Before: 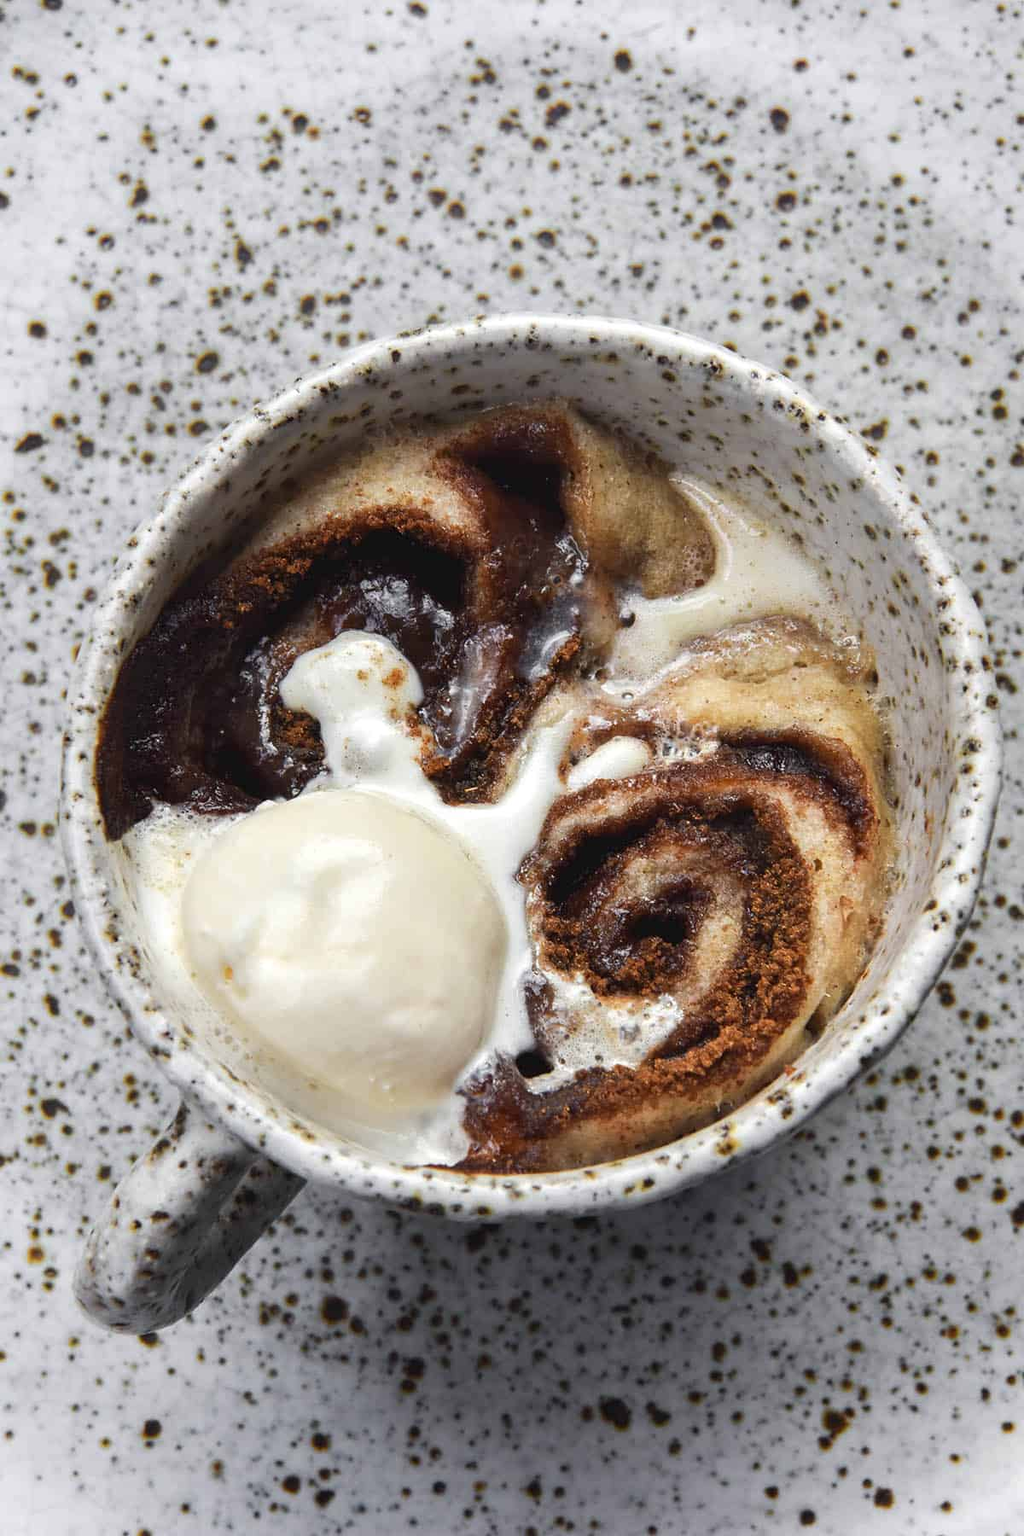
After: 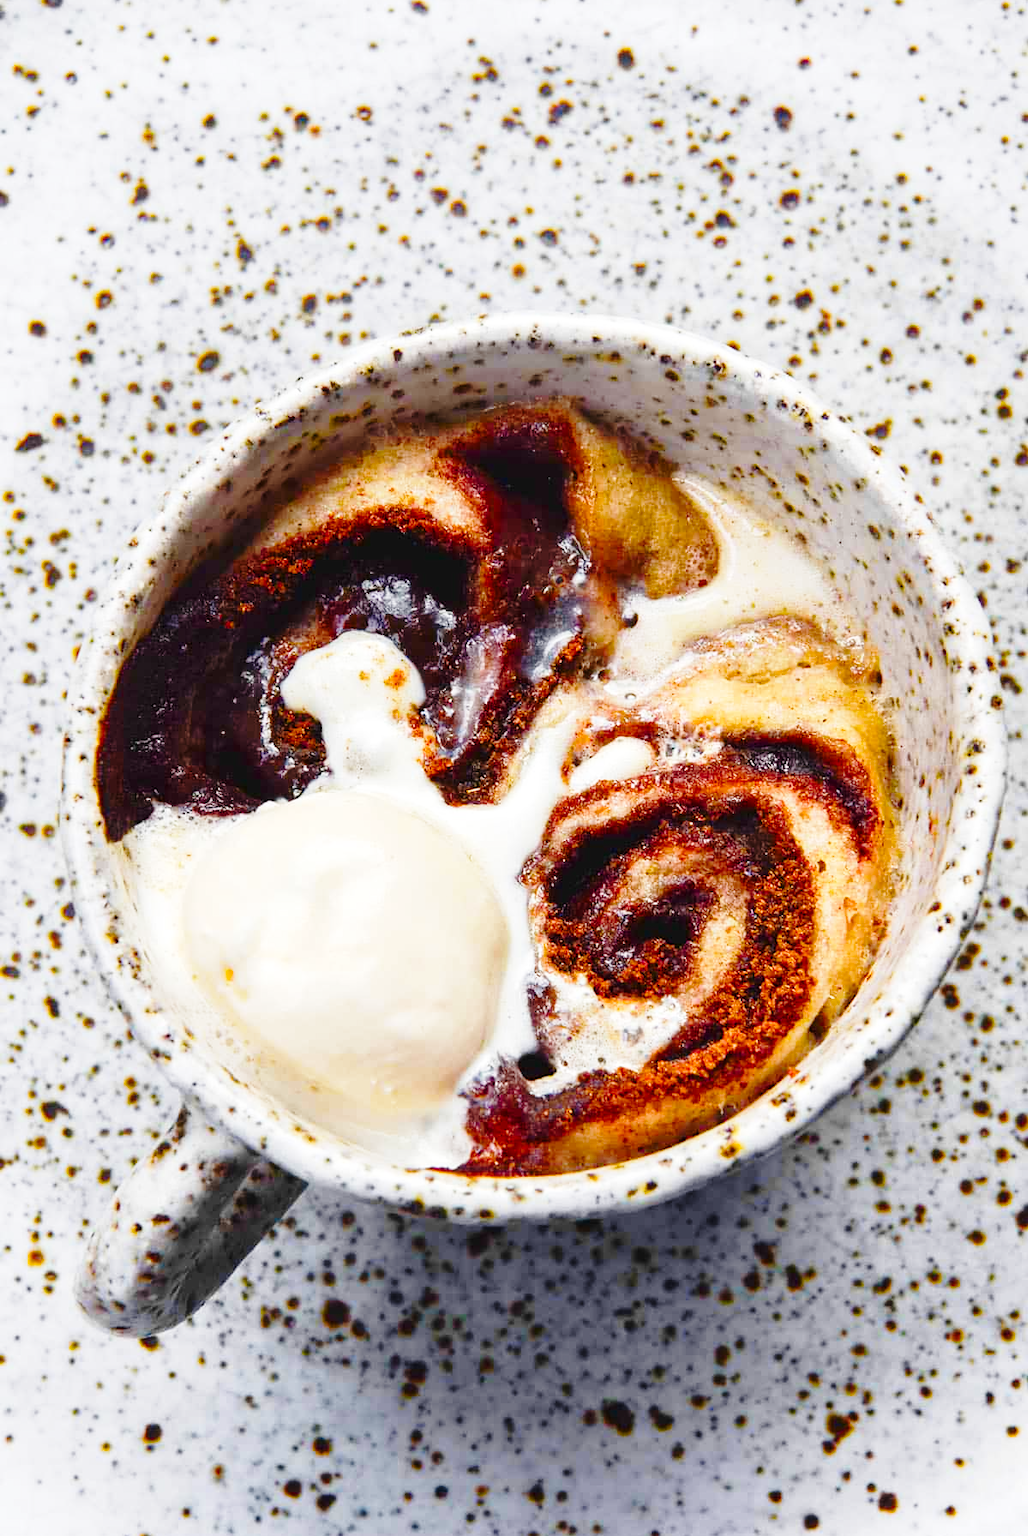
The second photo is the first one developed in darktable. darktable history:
crop: top 0.194%, bottom 0.201%
color balance rgb: linear chroma grading › global chroma 24.449%, perceptual saturation grading › global saturation 35.151%, perceptual saturation grading › highlights -29.826%, perceptual saturation grading › shadows 35.378%, hue shift -8.98°
base curve: curves: ch0 [(0, 0) (0.028, 0.03) (0.121, 0.232) (0.46, 0.748) (0.859, 0.968) (1, 1)], preserve colors none
